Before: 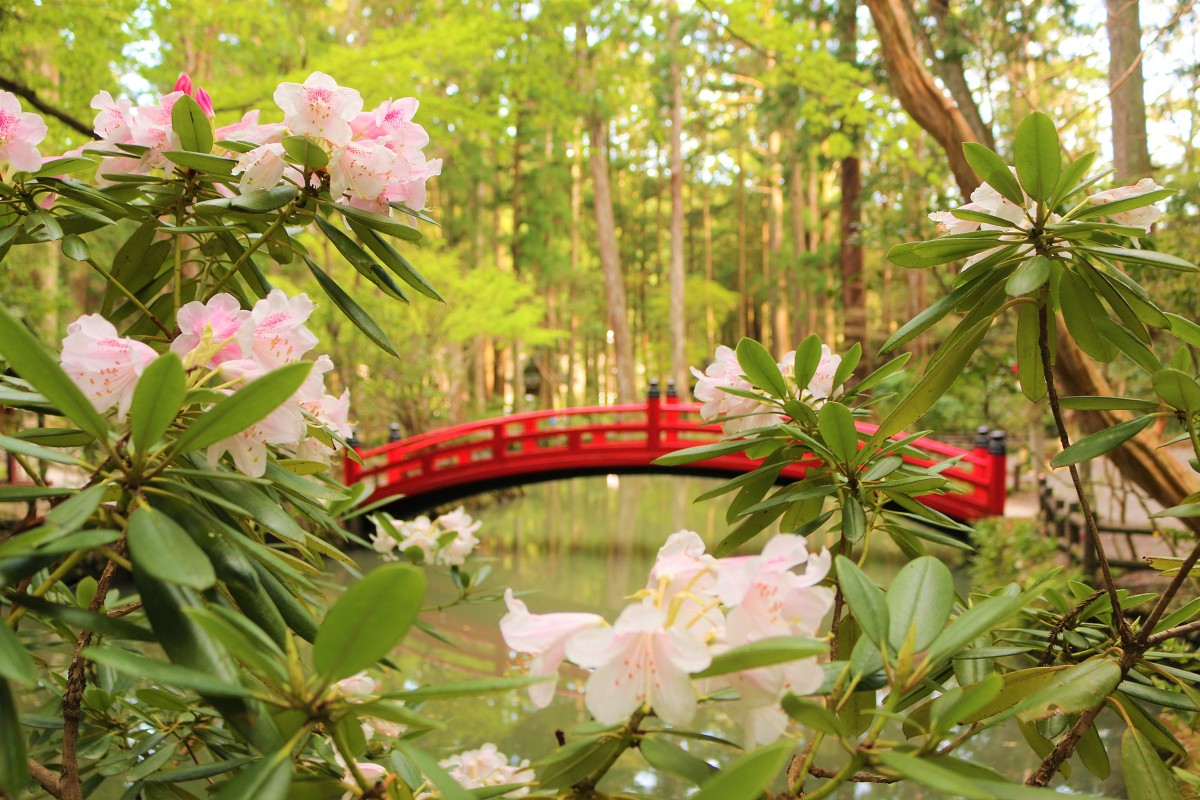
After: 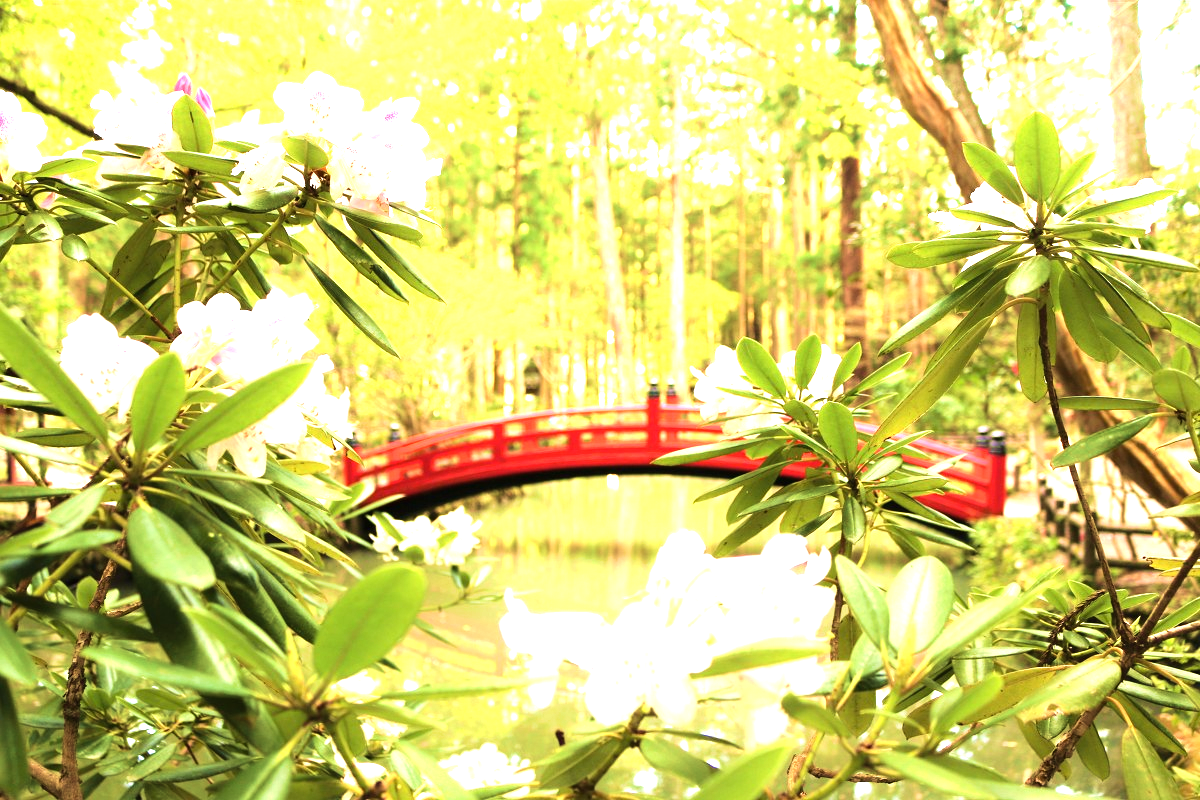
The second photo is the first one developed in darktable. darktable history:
tone equalizer: -8 EV -0.782 EV, -7 EV -0.687 EV, -6 EV -0.613 EV, -5 EV -0.376 EV, -3 EV 0.383 EV, -2 EV 0.6 EV, -1 EV 0.694 EV, +0 EV 0.728 EV, smoothing diameter 2.01%, edges refinement/feathering 20.47, mask exposure compensation -1.57 EV, filter diffusion 5
velvia: strength 44.42%
exposure: black level correction 0, exposure 1.001 EV, compensate highlight preservation false
